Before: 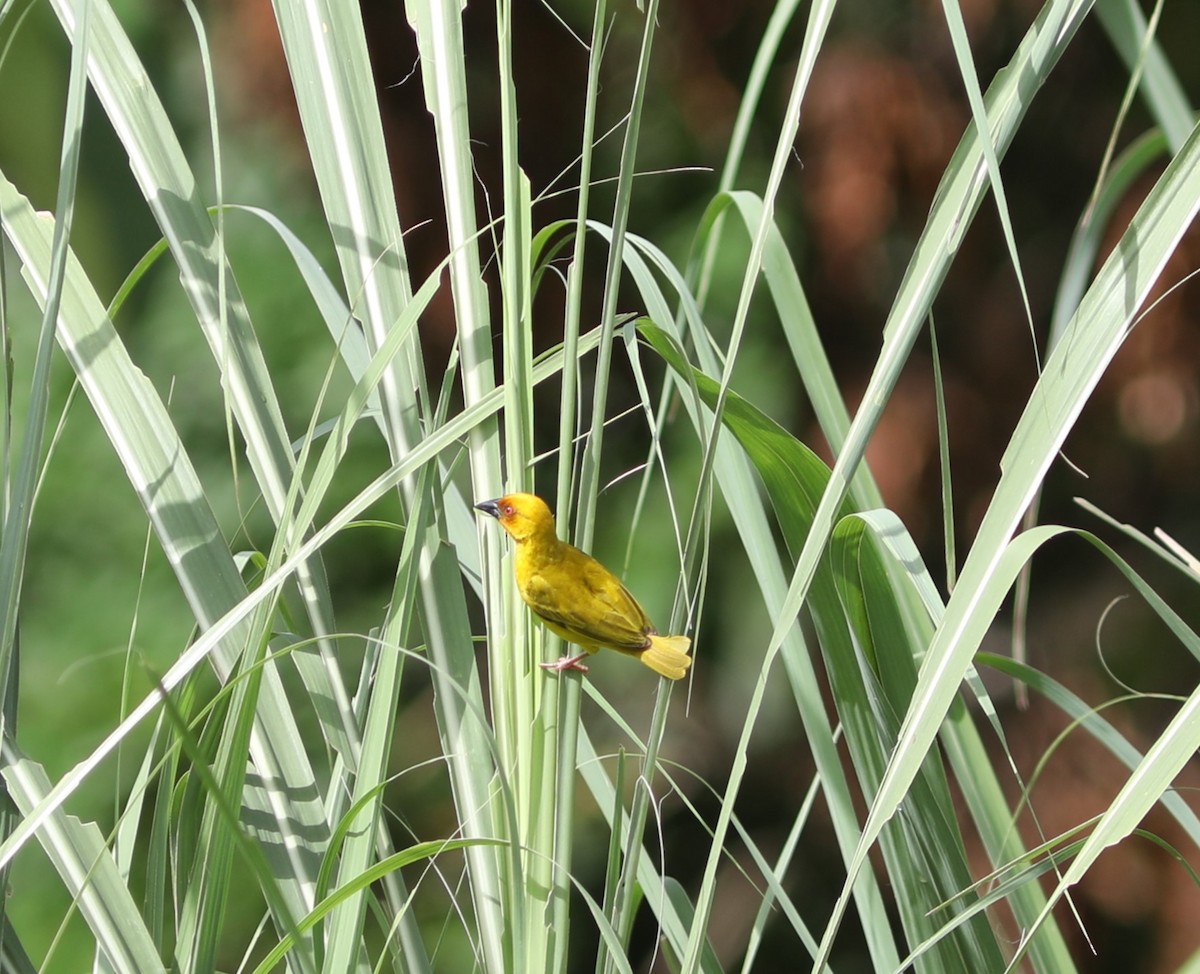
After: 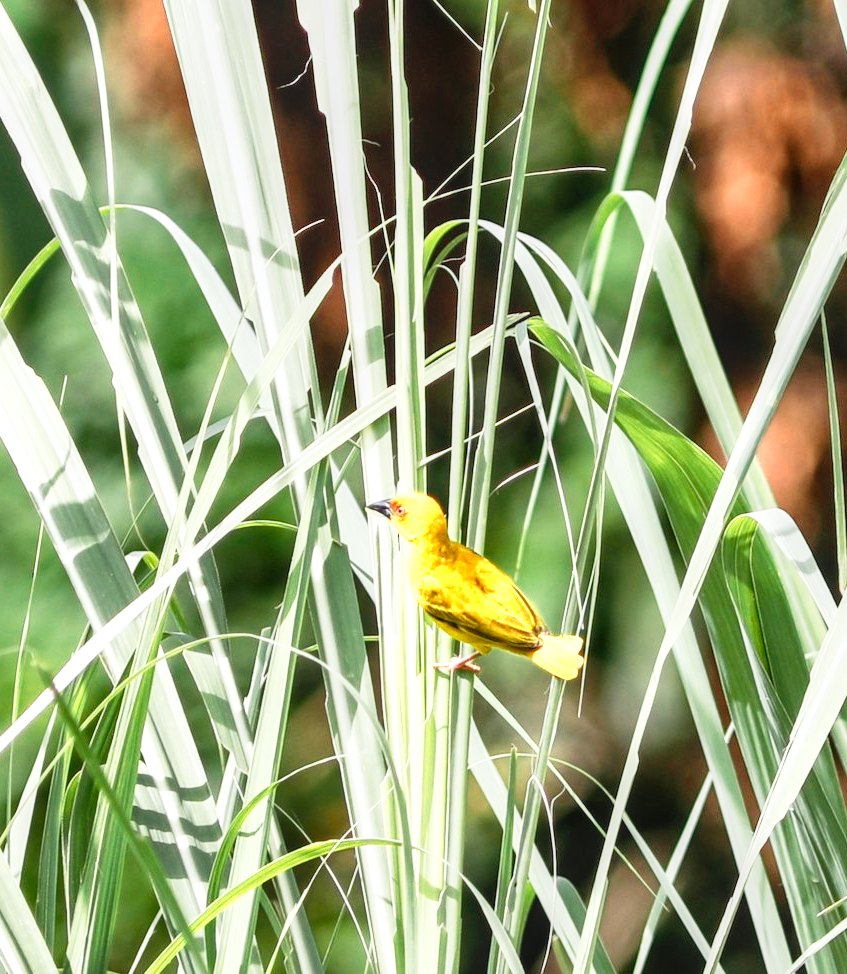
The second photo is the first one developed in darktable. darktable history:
base curve: curves: ch0 [(0, 0) (0.012, 0.01) (0.073, 0.168) (0.31, 0.711) (0.645, 0.957) (1, 1)], preserve colors none
contrast brightness saturation: saturation 0.098
local contrast: on, module defaults
crop and rotate: left 9.041%, right 20.373%
shadows and highlights: soften with gaussian
exposure: exposure -0.155 EV, compensate highlight preservation false
color zones: curves: ch0 [(0.018, 0.548) (0.197, 0.654) (0.425, 0.447) (0.605, 0.658) (0.732, 0.579)]; ch1 [(0.105, 0.531) (0.224, 0.531) (0.386, 0.39) (0.618, 0.456) (0.732, 0.456) (0.956, 0.421)]; ch2 [(0.039, 0.583) (0.215, 0.465) (0.399, 0.544) (0.465, 0.548) (0.614, 0.447) (0.724, 0.43) (0.882, 0.623) (0.956, 0.632)]
